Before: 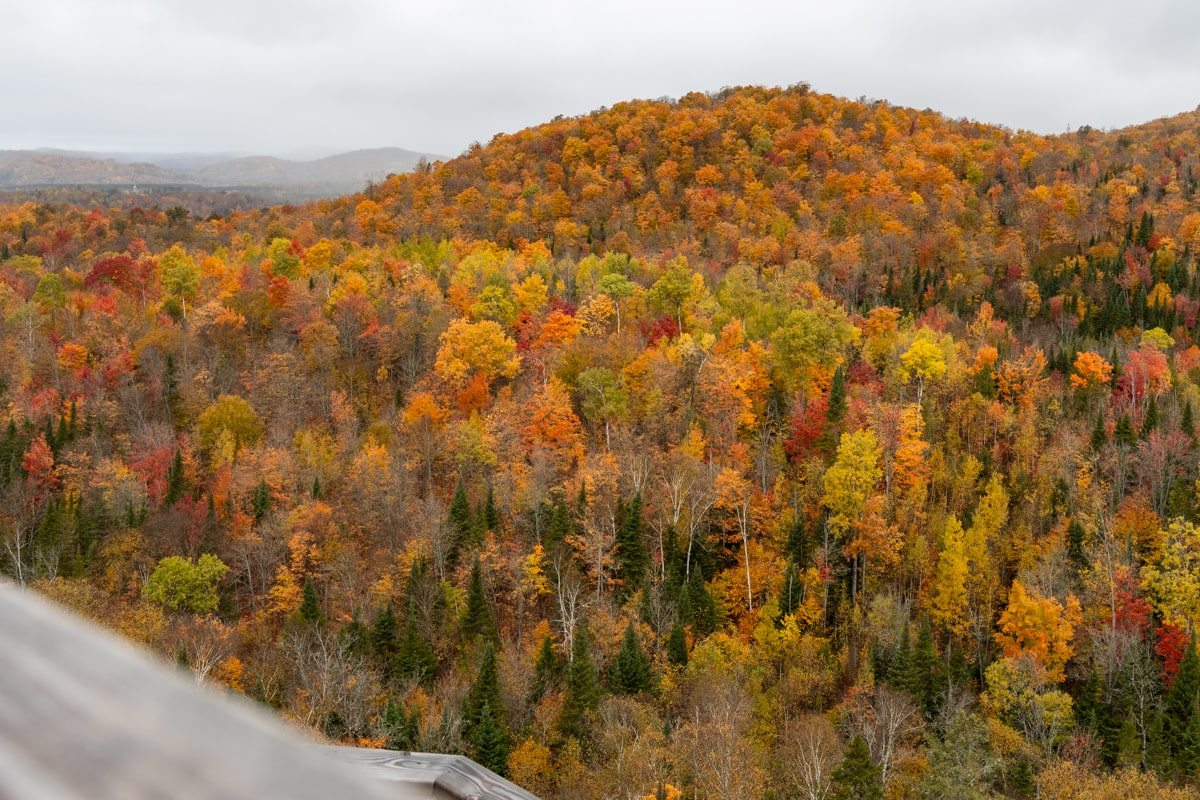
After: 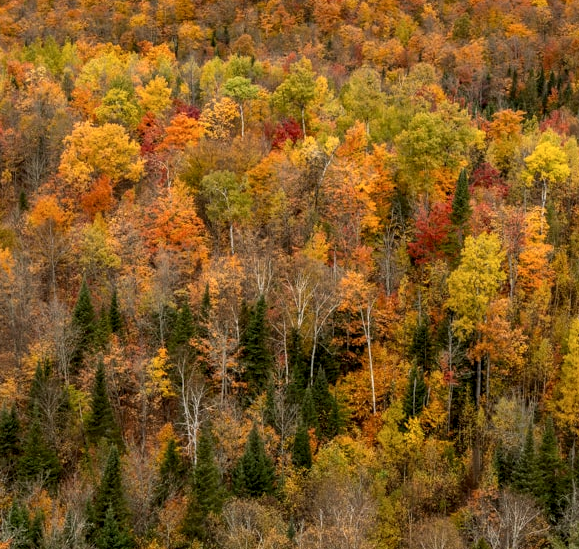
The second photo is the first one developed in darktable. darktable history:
crop: left 31.379%, top 24.658%, right 20.326%, bottom 6.628%
rotate and perspective: crop left 0, crop top 0
local contrast: detail 130%
